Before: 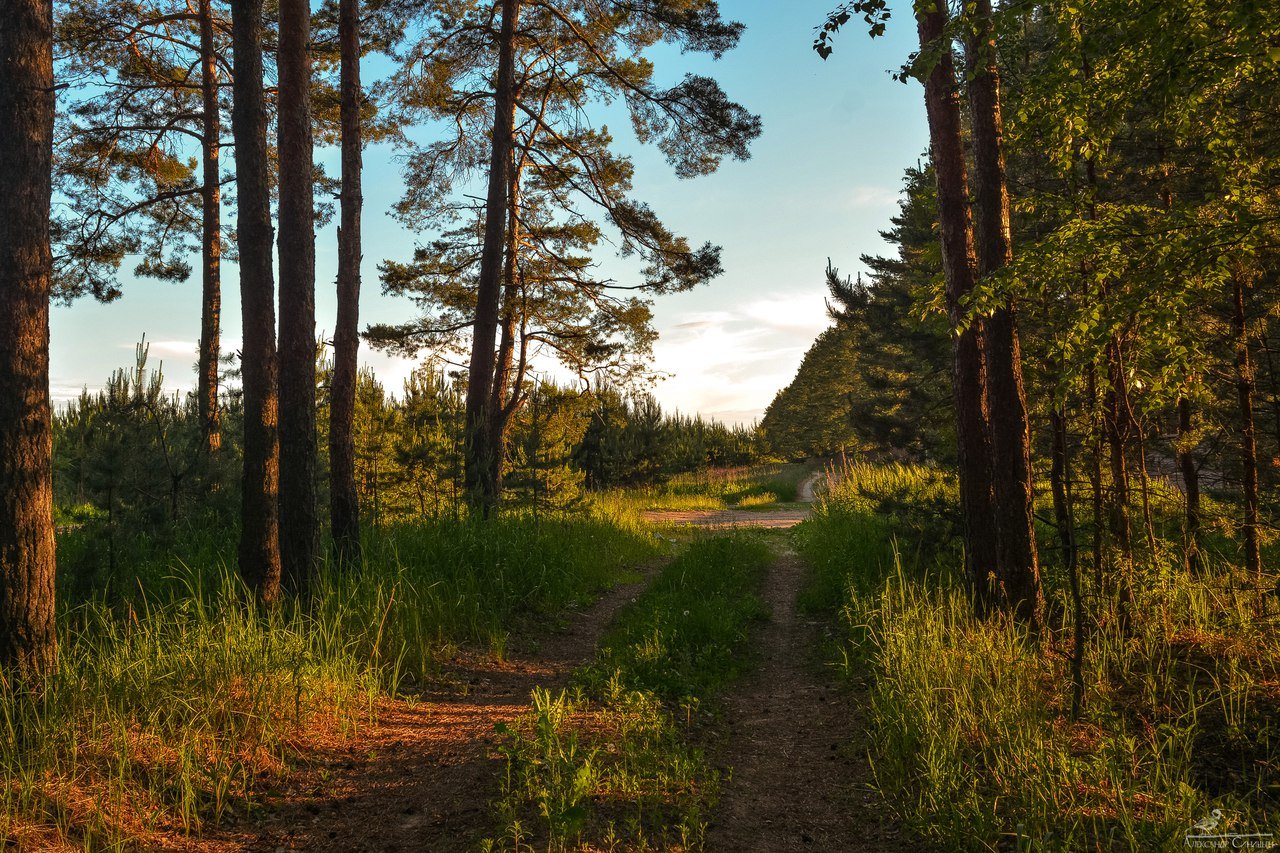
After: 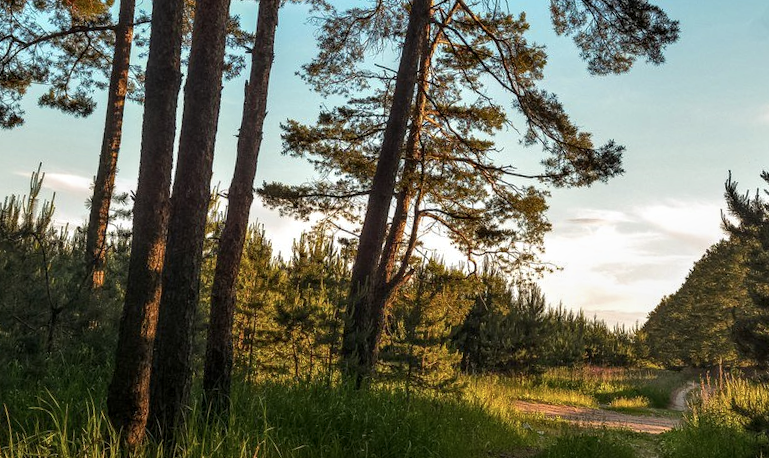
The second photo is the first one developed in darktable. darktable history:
local contrast: detail 130%
contrast brightness saturation: saturation -0.055
crop and rotate: angle -6.93°, left 2.173%, top 6.616%, right 27.24%, bottom 30.279%
